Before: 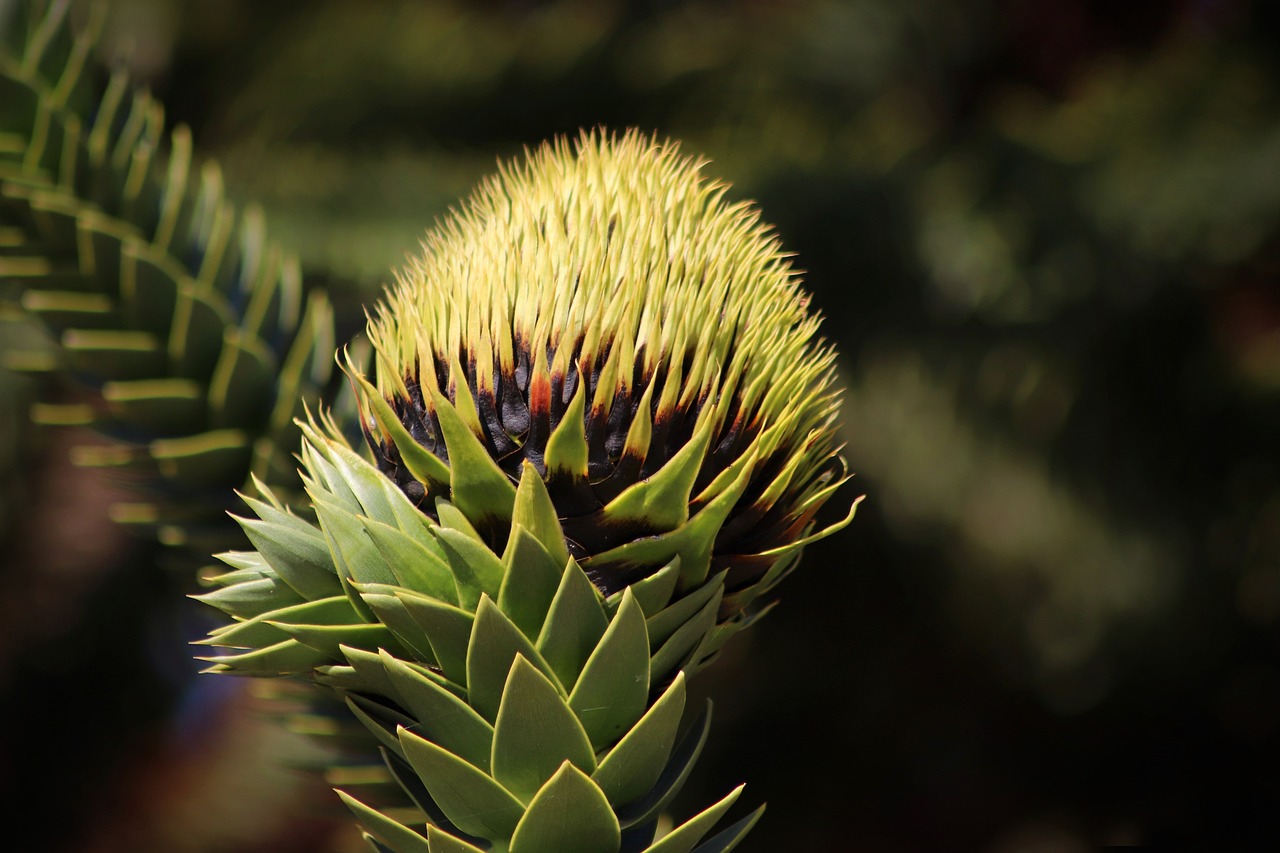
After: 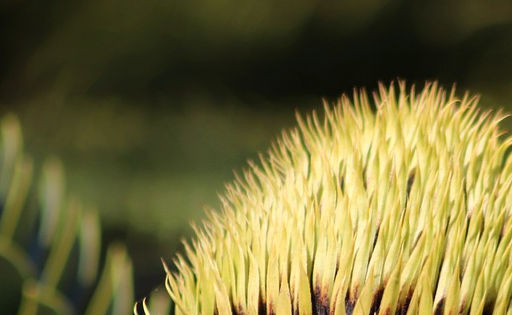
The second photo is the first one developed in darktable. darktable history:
crop: left 15.737%, top 5.437%, right 43.917%, bottom 56.71%
